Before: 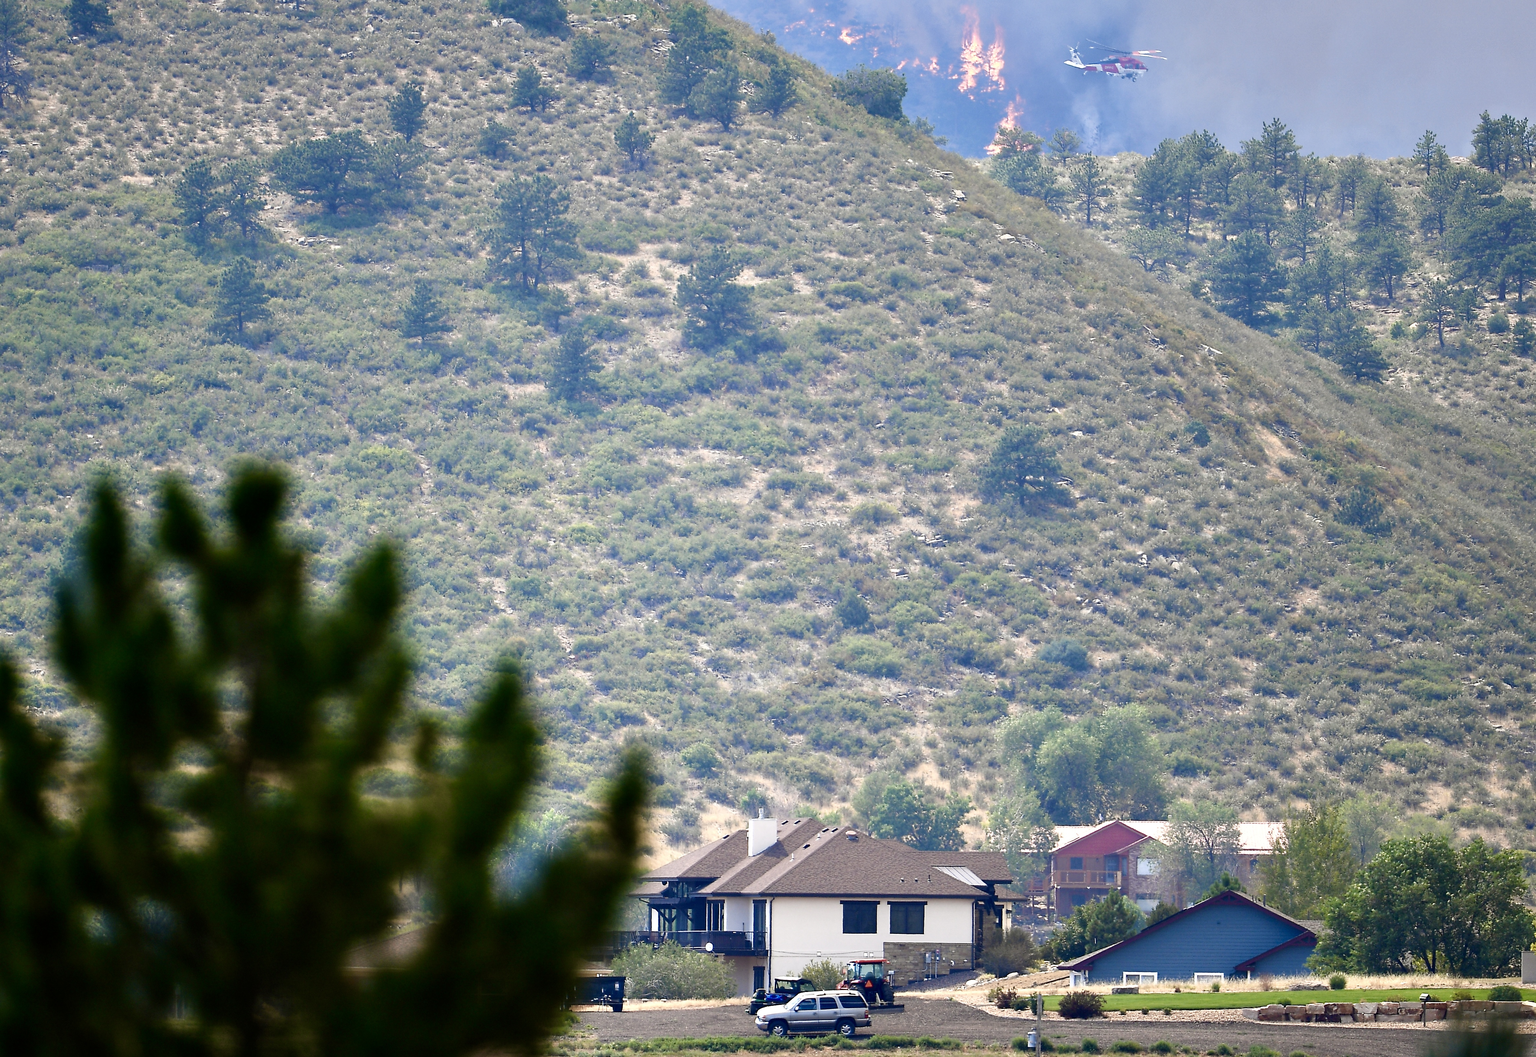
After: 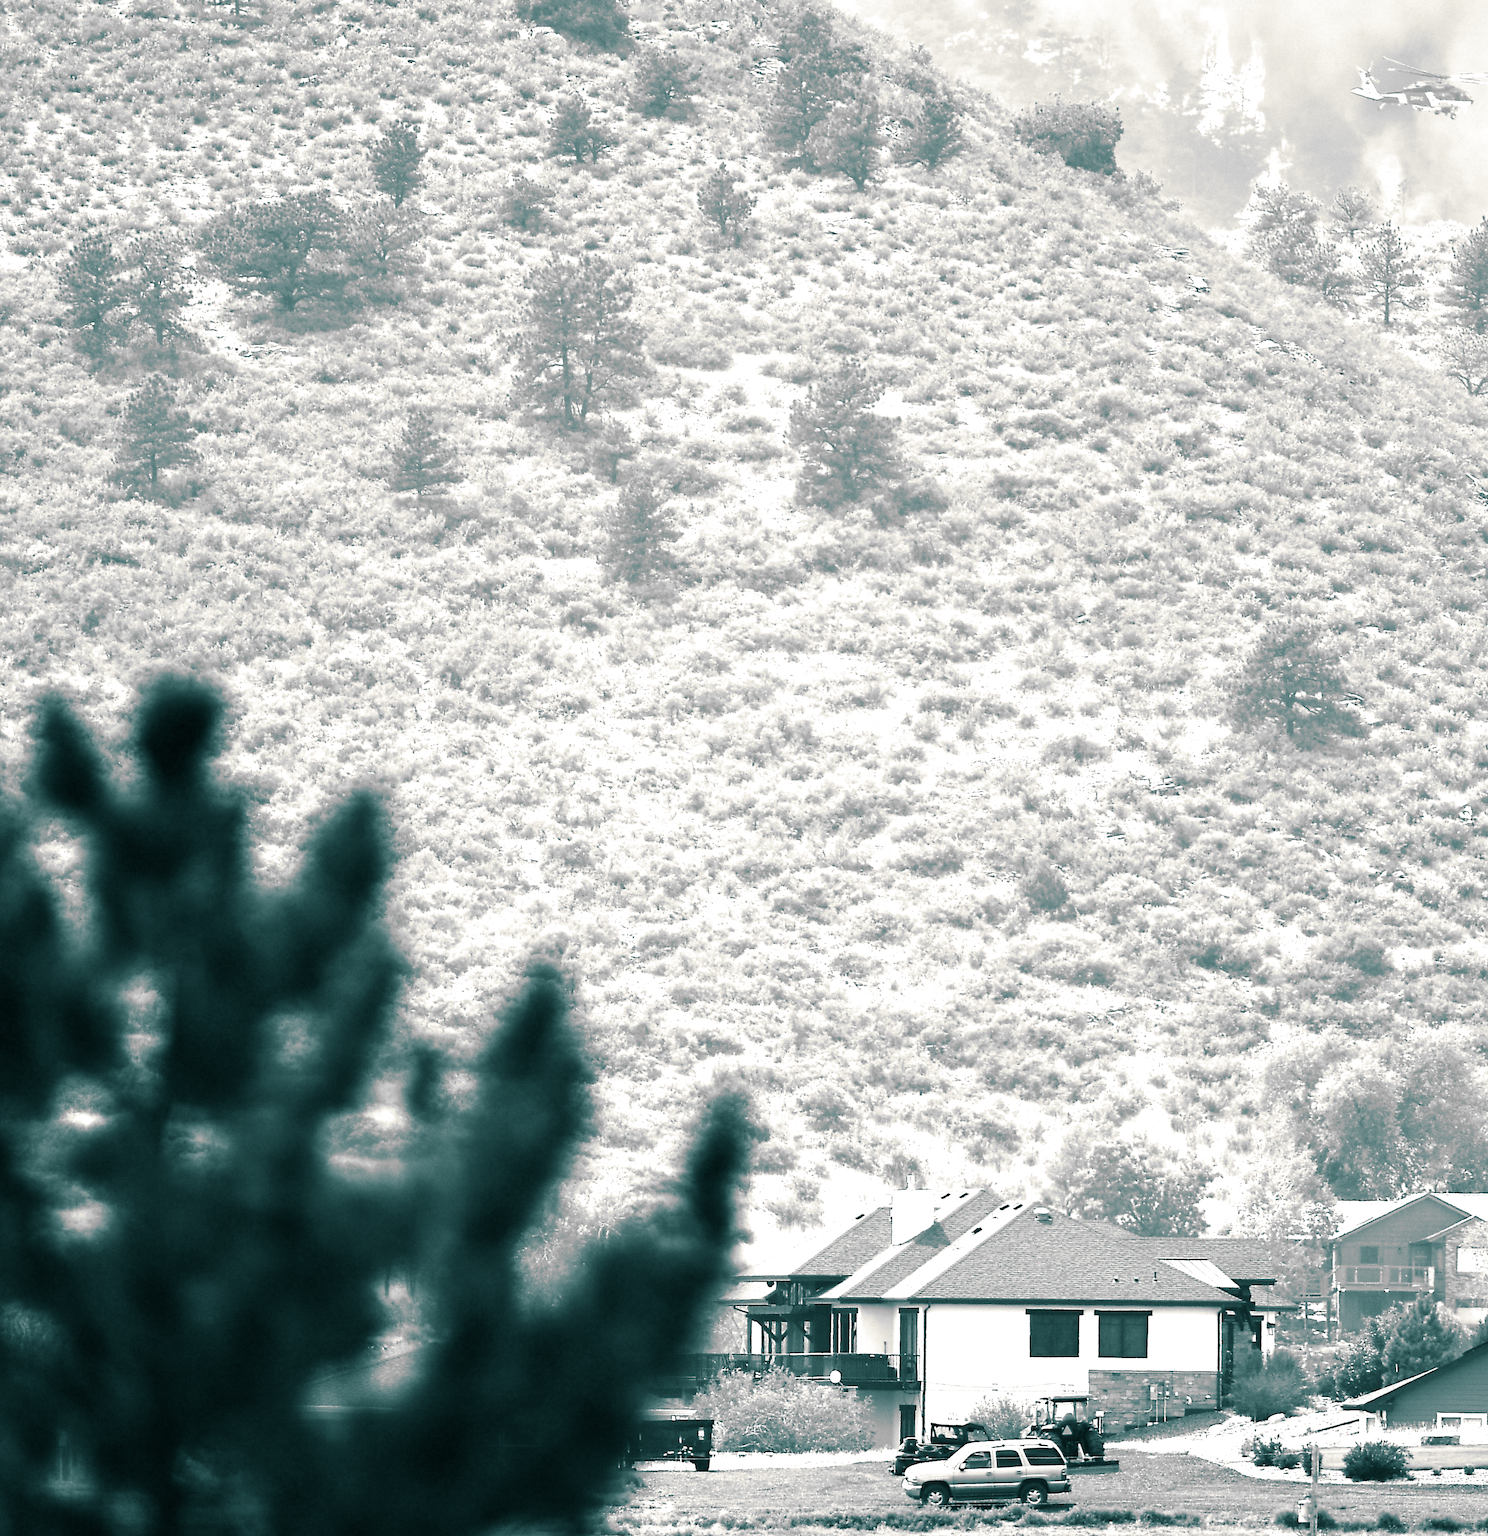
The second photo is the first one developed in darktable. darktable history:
split-toning: shadows › hue 186.43°, highlights › hue 49.29°, compress 30.29%
exposure: black level correction 0, exposure 1.125 EV, compensate exposure bias true, compensate highlight preservation false
crop and rotate: left 8.786%, right 24.548%
monochrome: on, module defaults
